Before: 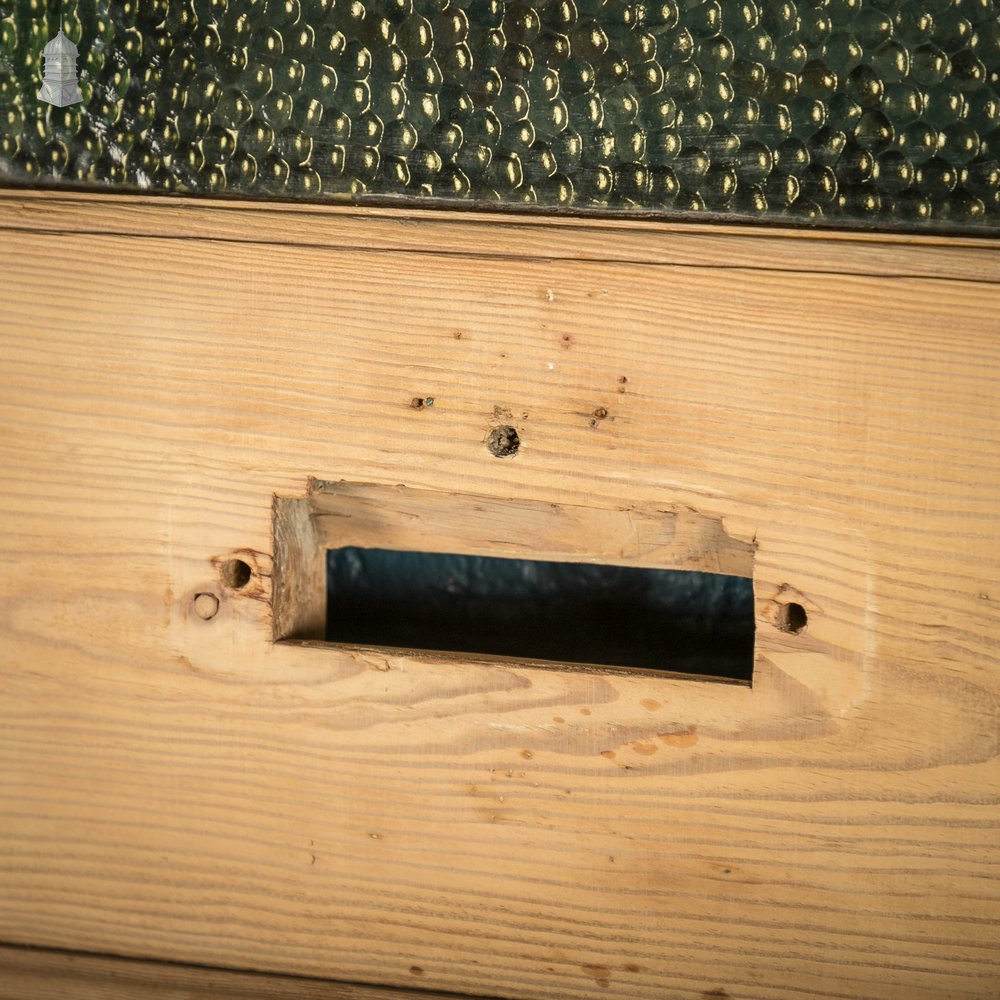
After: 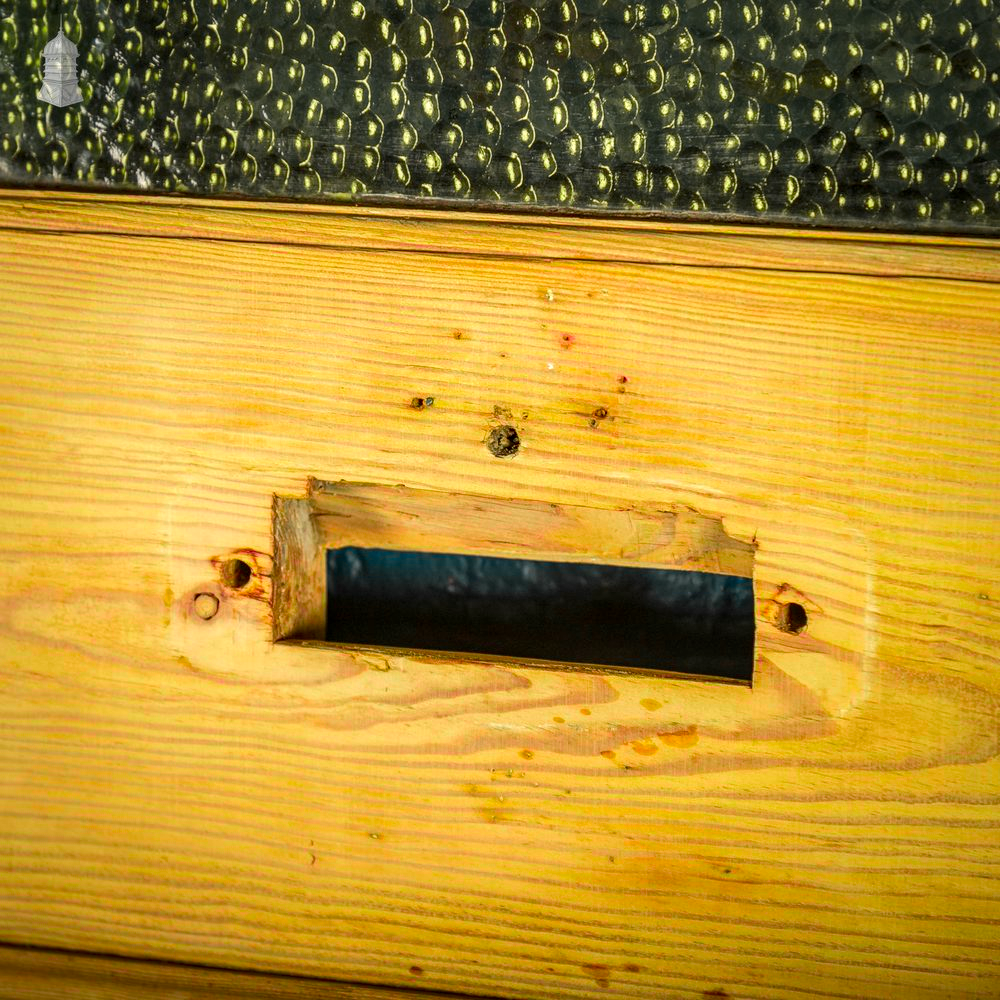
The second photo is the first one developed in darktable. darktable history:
local contrast: detail 130%
color balance rgb: linear chroma grading › global chroma 15%, perceptual saturation grading › global saturation 30%
color zones: curves: ch0 [(0, 0.533) (0.126, 0.533) (0.234, 0.533) (0.368, 0.357) (0.5, 0.5) (0.625, 0.5) (0.74, 0.637) (0.875, 0.5)]; ch1 [(0.004, 0.708) (0.129, 0.662) (0.25, 0.5) (0.375, 0.331) (0.496, 0.396) (0.625, 0.649) (0.739, 0.26) (0.875, 0.5) (1, 0.478)]; ch2 [(0, 0.409) (0.132, 0.403) (0.236, 0.558) (0.379, 0.448) (0.5, 0.5) (0.625, 0.5) (0.691, 0.39) (0.875, 0.5)]
